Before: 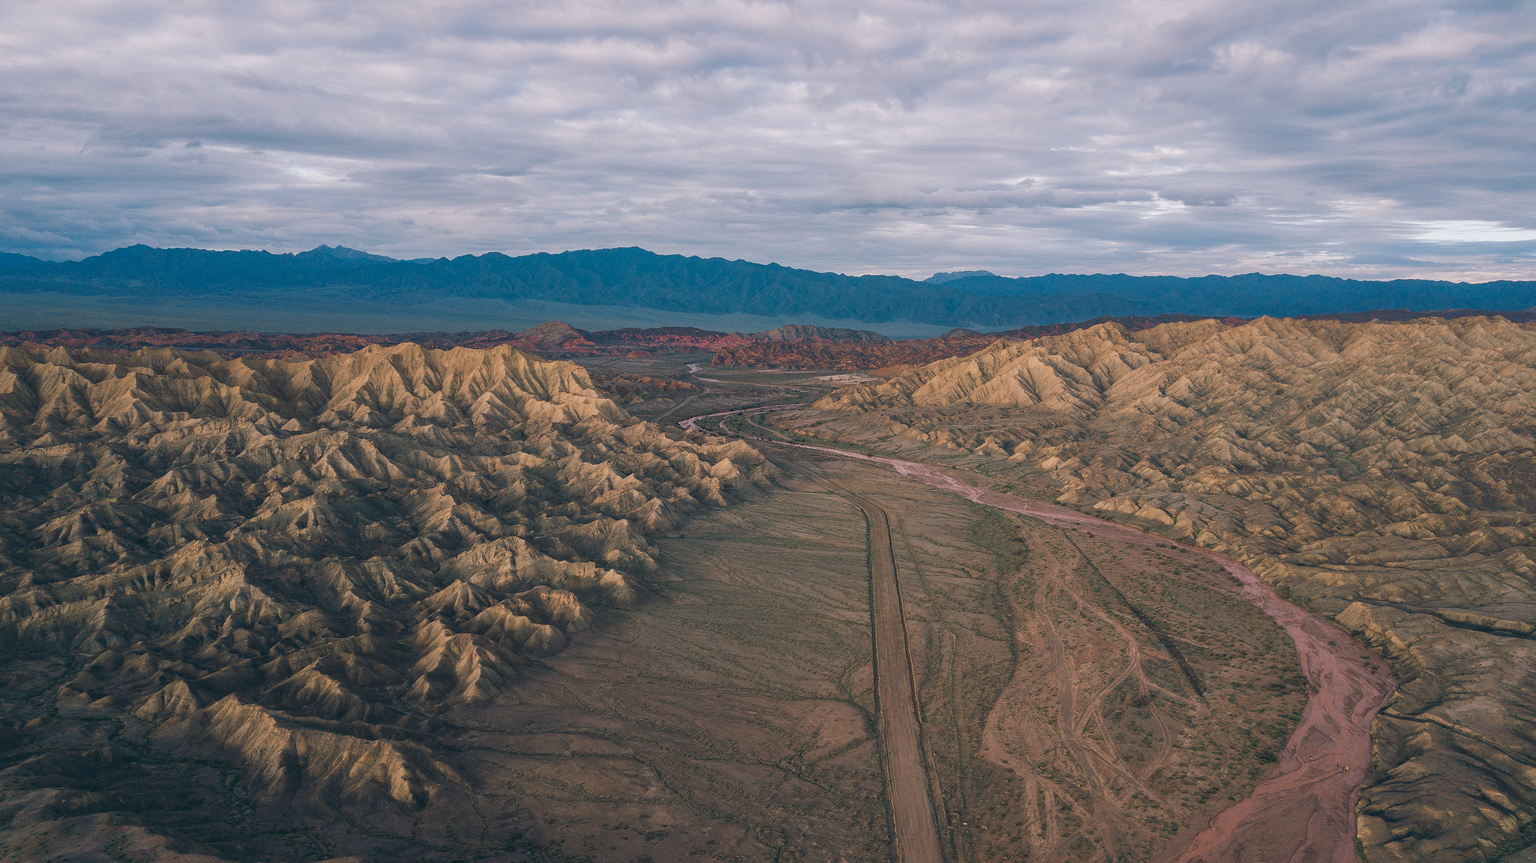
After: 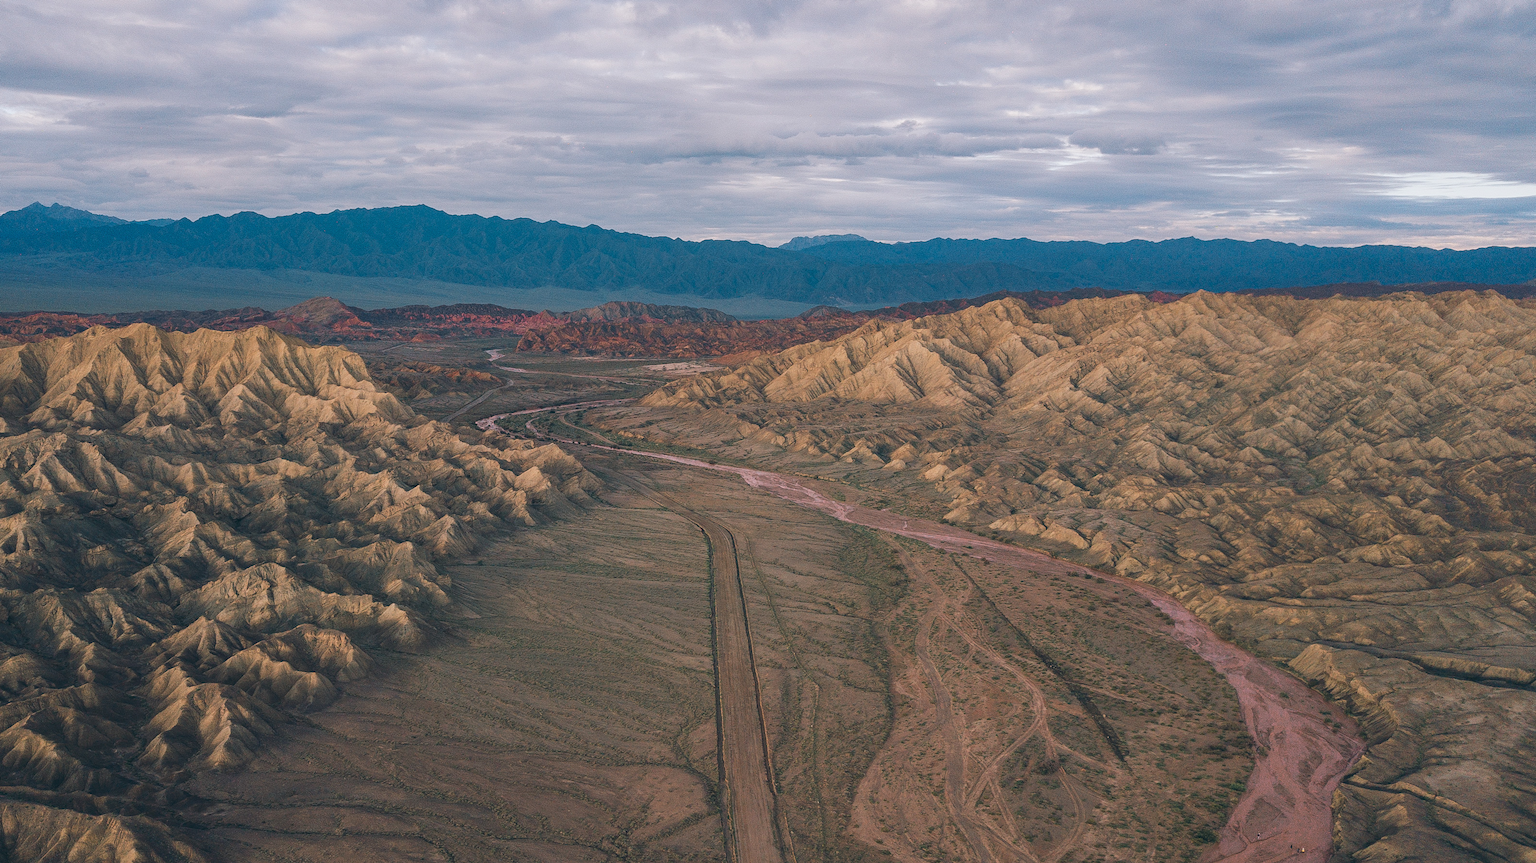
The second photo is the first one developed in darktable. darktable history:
crop: left 19.187%, top 9.461%, right 0%, bottom 9.621%
tone equalizer: on, module defaults
